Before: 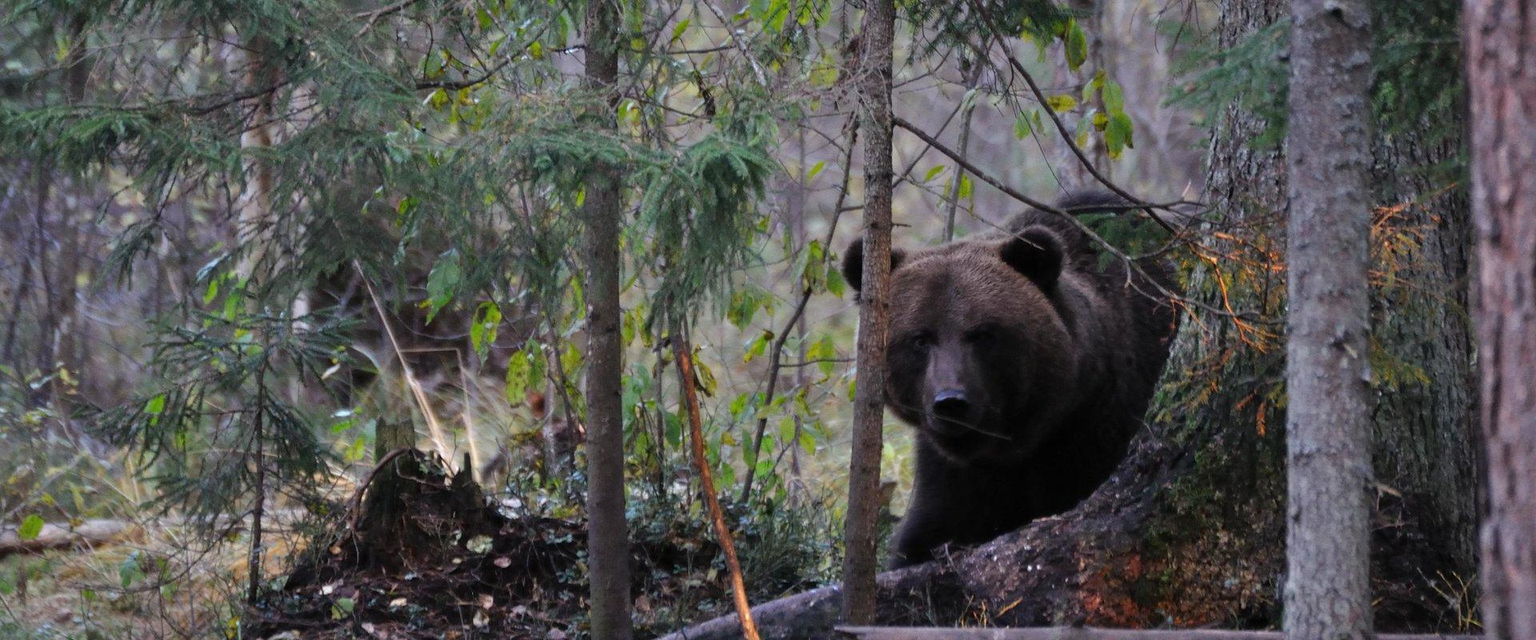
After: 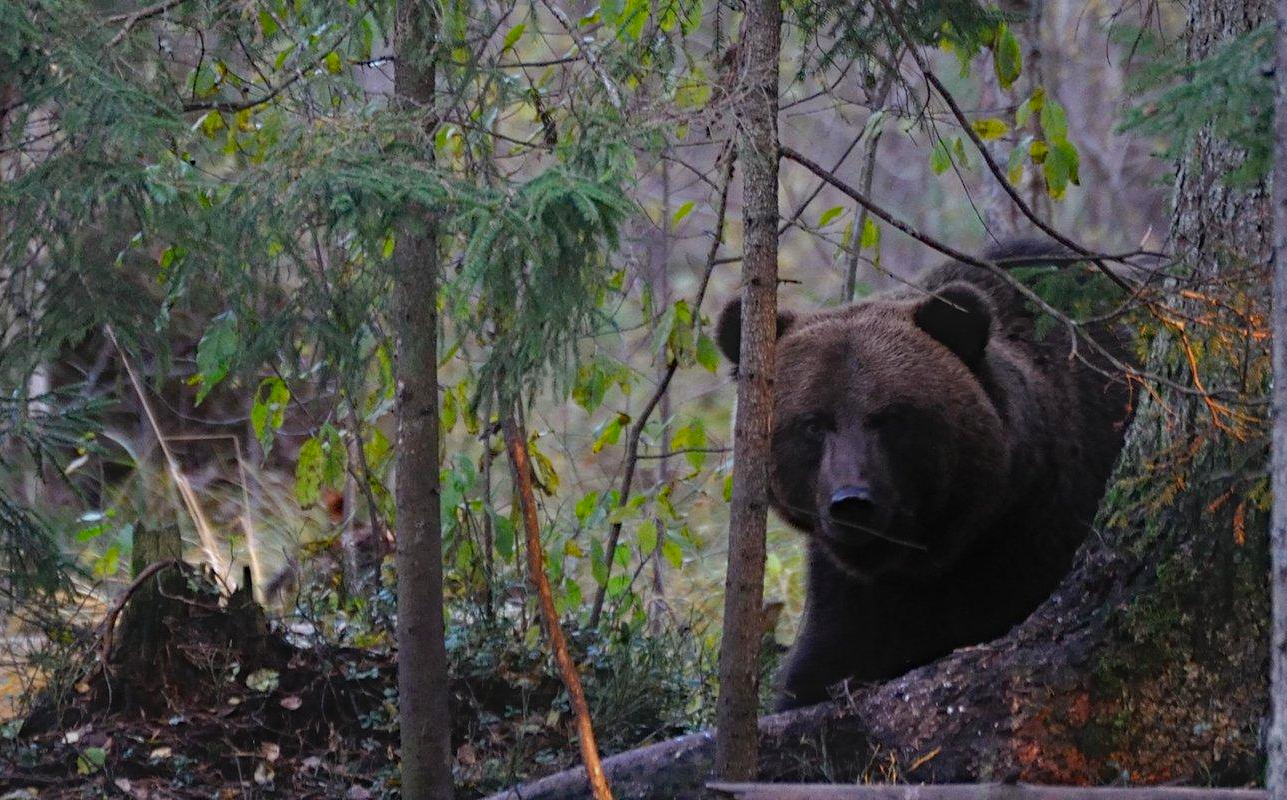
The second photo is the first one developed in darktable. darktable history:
haze removal: strength 0.297, distance 0.251, compatibility mode true, adaptive false
crop and rotate: left 17.599%, right 15.363%
contrast equalizer: y [[0.439, 0.44, 0.442, 0.457, 0.493, 0.498], [0.5 ×6], [0.5 ×6], [0 ×6], [0 ×6]]
